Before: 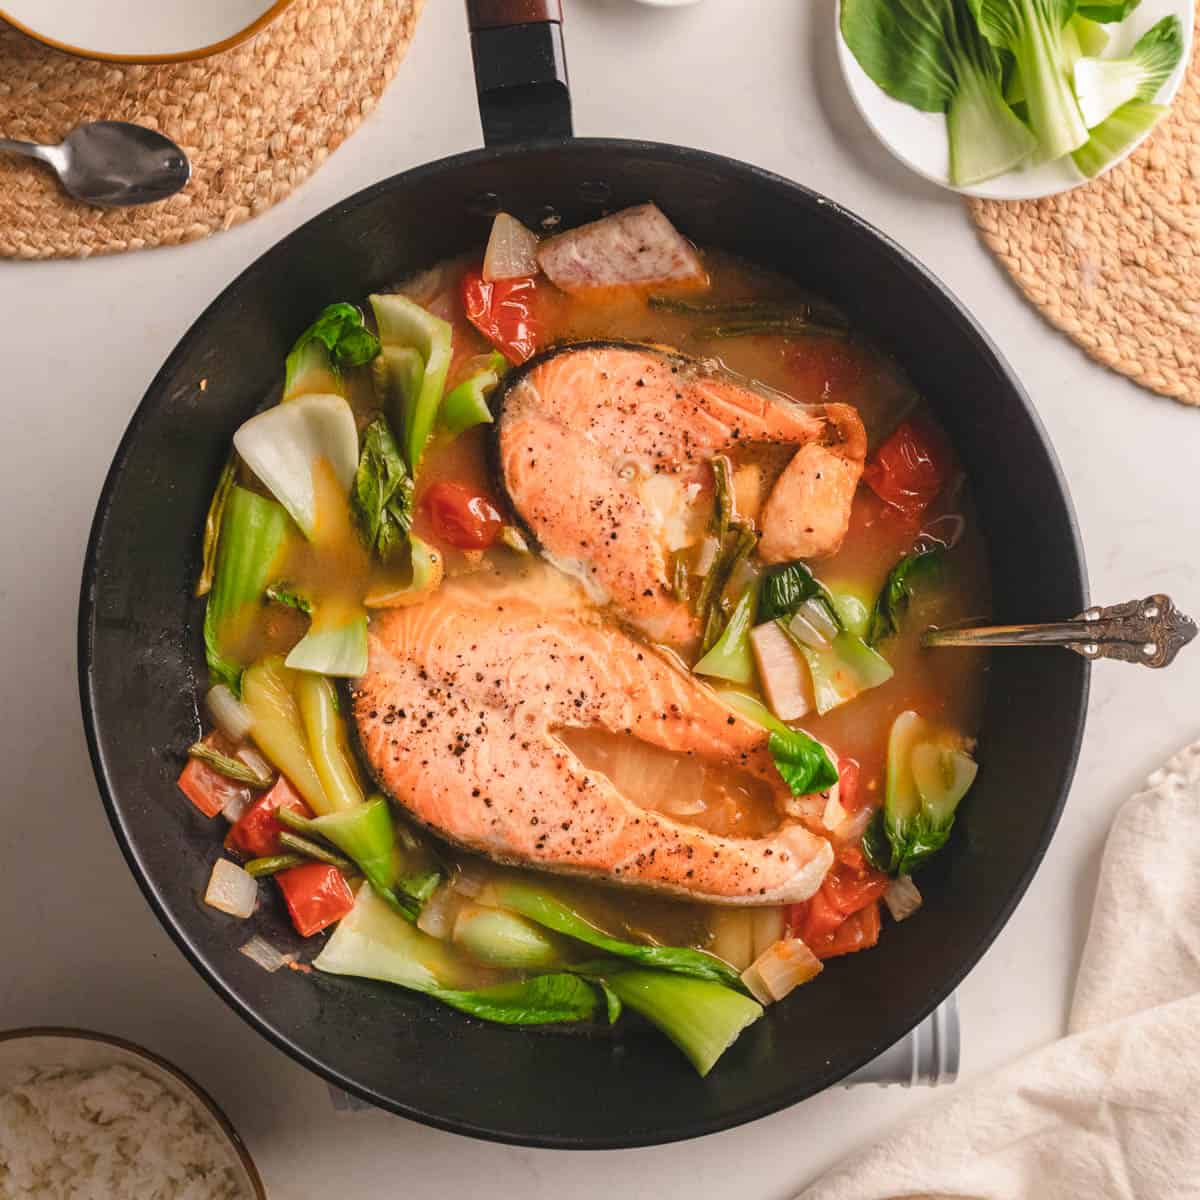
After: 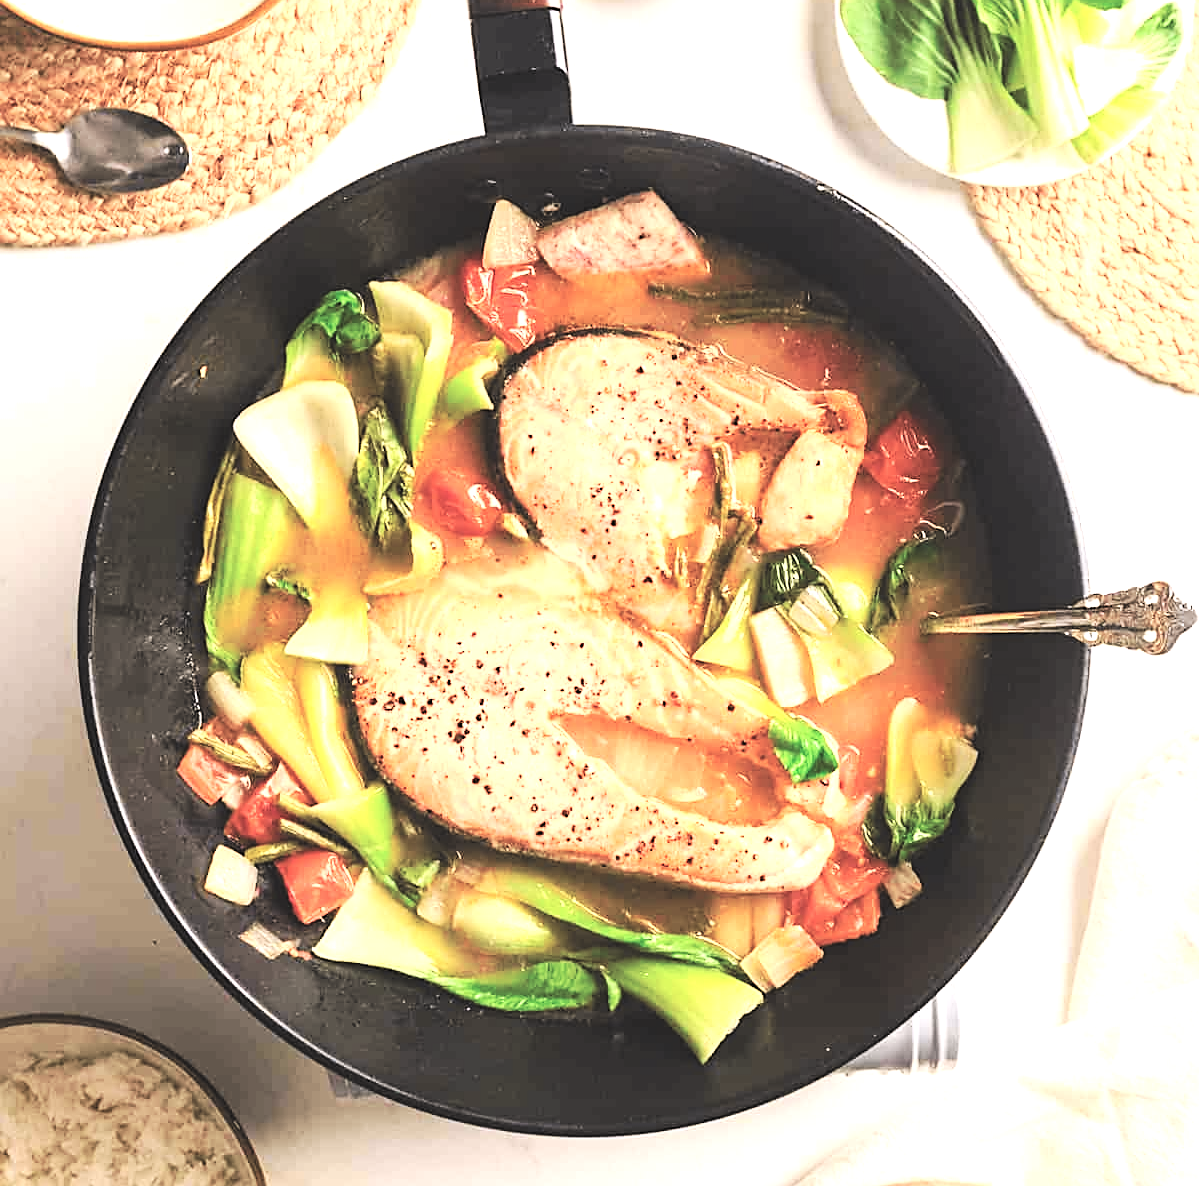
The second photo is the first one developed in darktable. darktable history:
tone curve: curves: ch0 [(0, 0.011) (0.053, 0.026) (0.174, 0.115) (0.398, 0.444) (0.673, 0.775) (0.829, 0.906) (0.991, 0.981)]; ch1 [(0, 0) (0.264, 0.22) (0.407, 0.373) (0.463, 0.457) (0.492, 0.501) (0.512, 0.513) (0.54, 0.543) (0.585, 0.617) (0.659, 0.686) (0.78, 0.8) (1, 1)]; ch2 [(0, 0) (0.438, 0.449) (0.473, 0.469) (0.503, 0.5) (0.523, 0.534) (0.562, 0.591) (0.612, 0.627) (0.701, 0.707) (1, 1)], color space Lab, independent channels, preserve colors none
levels: levels [0.182, 0.542, 0.902]
crop: top 1.127%, right 0.022%
base curve: curves: ch0 [(0, 0) (0.036, 0.025) (0.121, 0.166) (0.206, 0.329) (0.605, 0.79) (1, 1)], preserve colors none
sharpen: on, module defaults
exposure: black level correction -0.06, exposure -0.05 EV, compensate exposure bias true, compensate highlight preservation false
